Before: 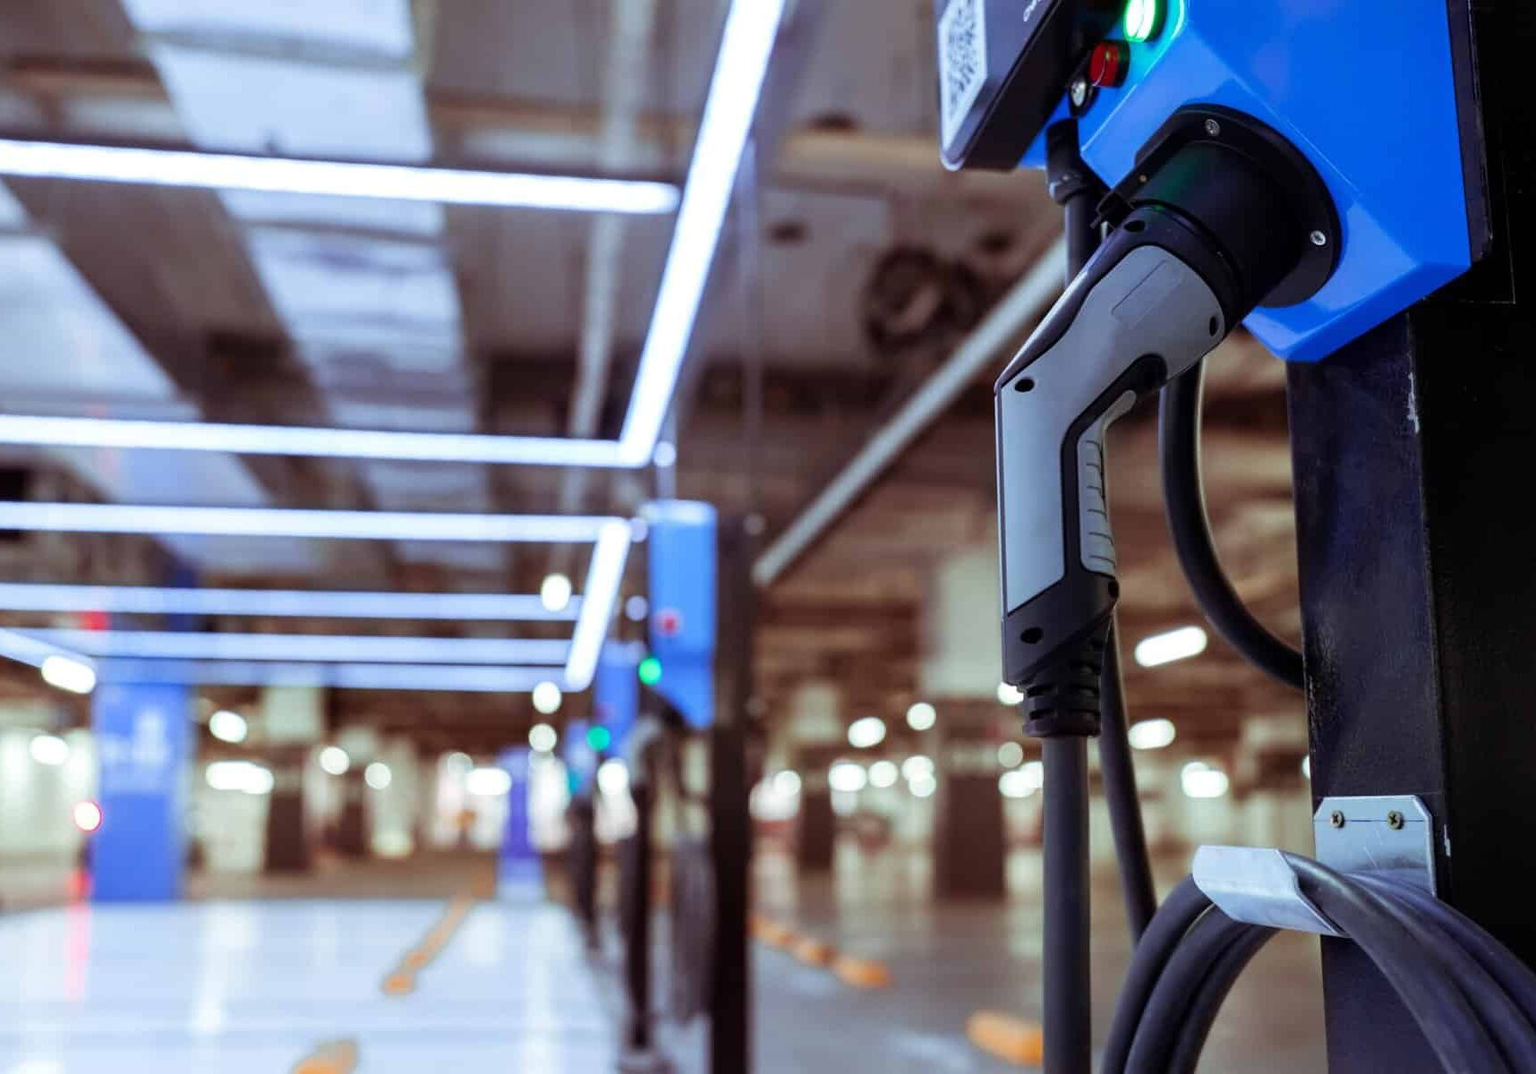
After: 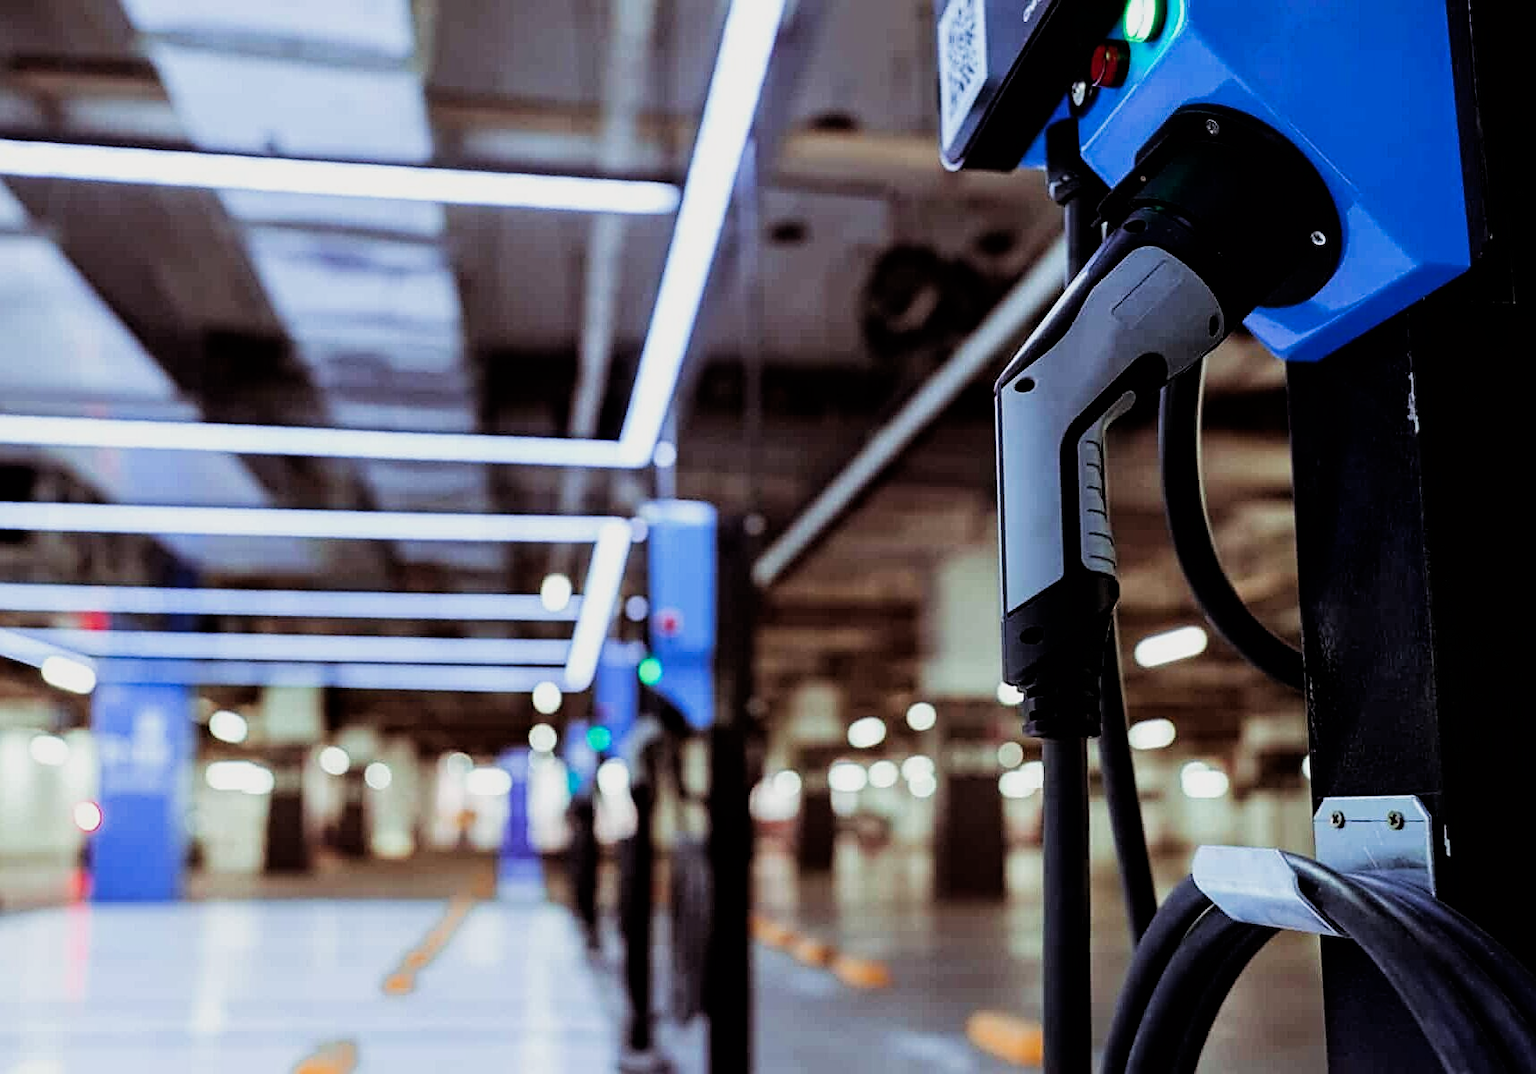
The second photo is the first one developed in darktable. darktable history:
sharpen: on, module defaults
haze removal: compatibility mode true, adaptive false
filmic rgb: black relative exposure -5.14 EV, white relative exposure 3.52 EV, threshold 3.05 EV, structure ↔ texture 99.96%, hardness 3.18, contrast 1.299, highlights saturation mix -48.74%, enable highlight reconstruction true
